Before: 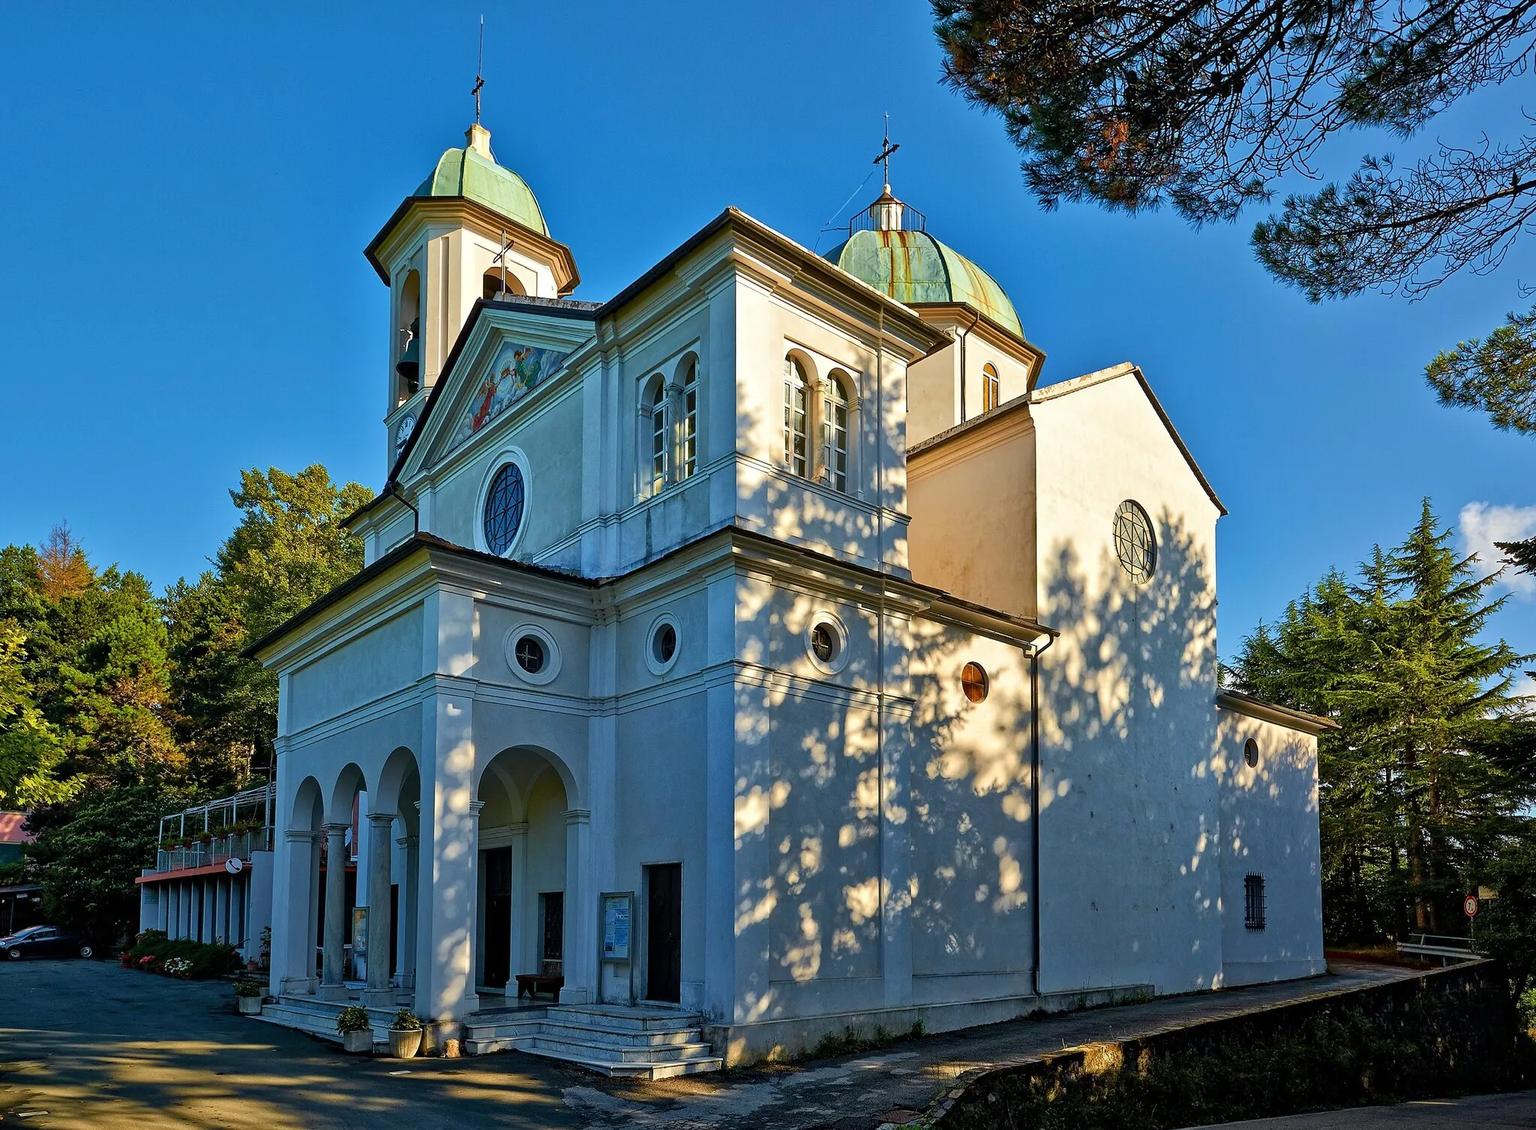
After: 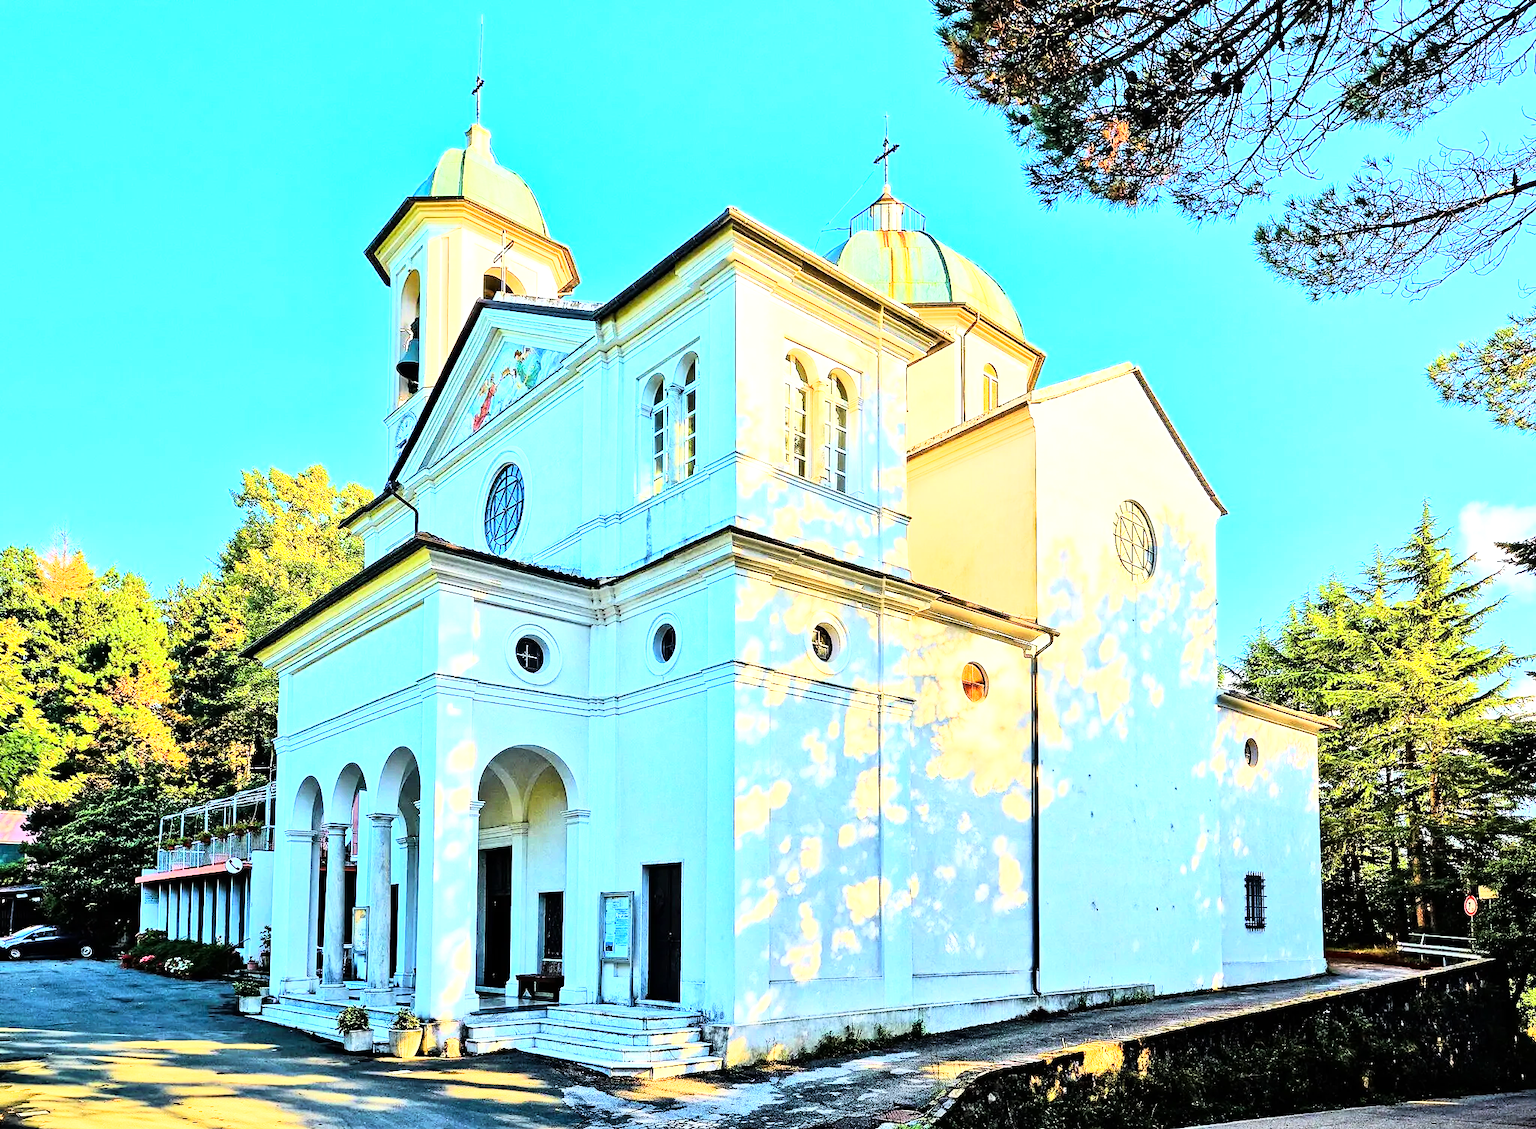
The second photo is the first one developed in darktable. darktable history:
rgb curve: curves: ch0 [(0, 0) (0.21, 0.15) (0.24, 0.21) (0.5, 0.75) (0.75, 0.96) (0.89, 0.99) (1, 1)]; ch1 [(0, 0.02) (0.21, 0.13) (0.25, 0.2) (0.5, 0.67) (0.75, 0.9) (0.89, 0.97) (1, 1)]; ch2 [(0, 0.02) (0.21, 0.13) (0.25, 0.2) (0.5, 0.67) (0.75, 0.9) (0.89, 0.97) (1, 1)], compensate middle gray true
exposure: exposure 2.04 EV, compensate highlight preservation false
